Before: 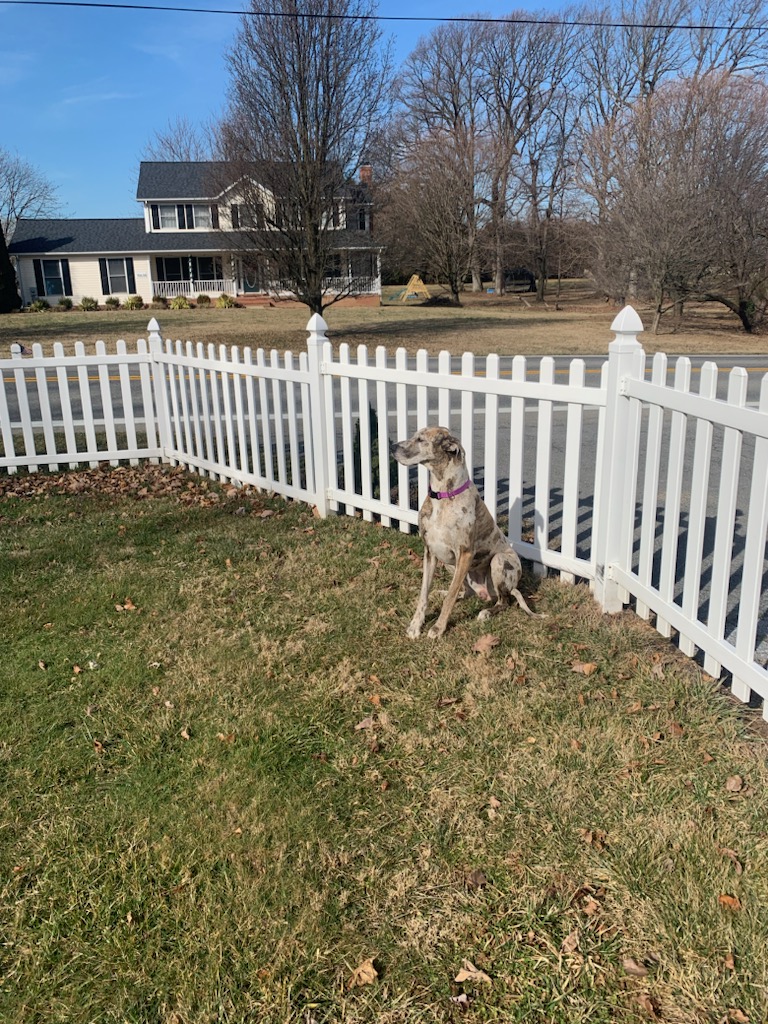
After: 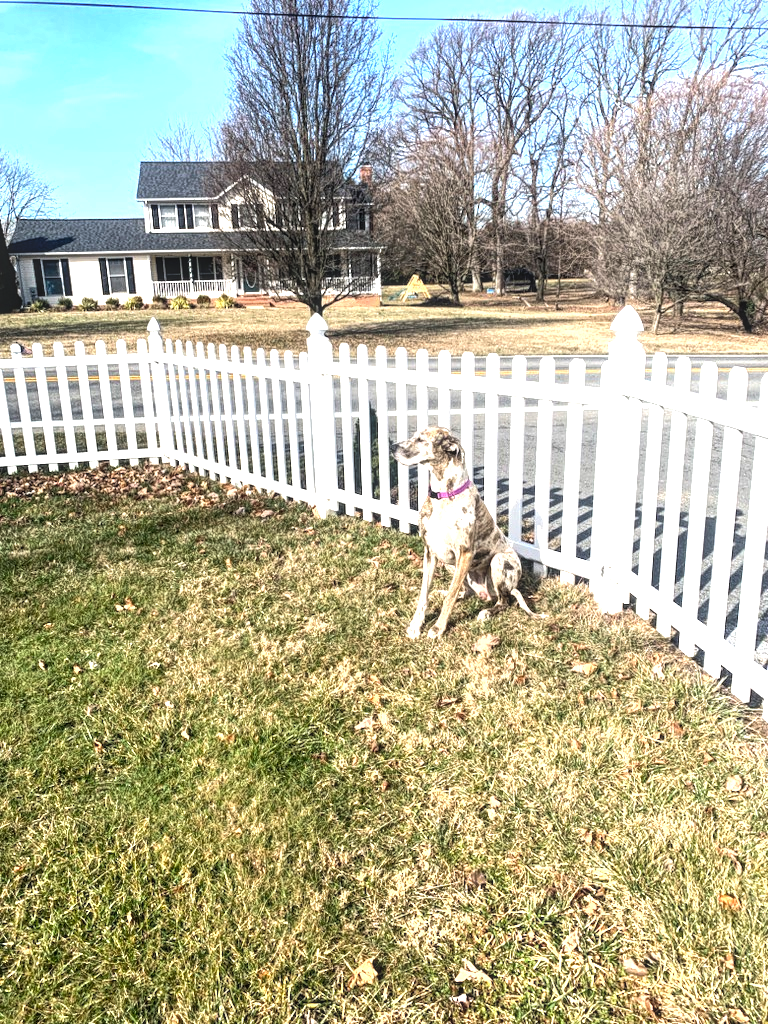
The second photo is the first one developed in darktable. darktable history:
tone equalizer: -8 EV -1.08 EV, -7 EV -1.01 EV, -6 EV -0.867 EV, -5 EV -0.578 EV, -3 EV 0.578 EV, -2 EV 0.867 EV, -1 EV 1.01 EV, +0 EV 1.08 EV, edges refinement/feathering 500, mask exposure compensation -1.57 EV, preserve details no
local contrast: highlights 74%, shadows 55%, detail 176%, midtone range 0.207
exposure: black level correction 0, exposure 0.7 EV, compensate exposure bias true, compensate highlight preservation false
